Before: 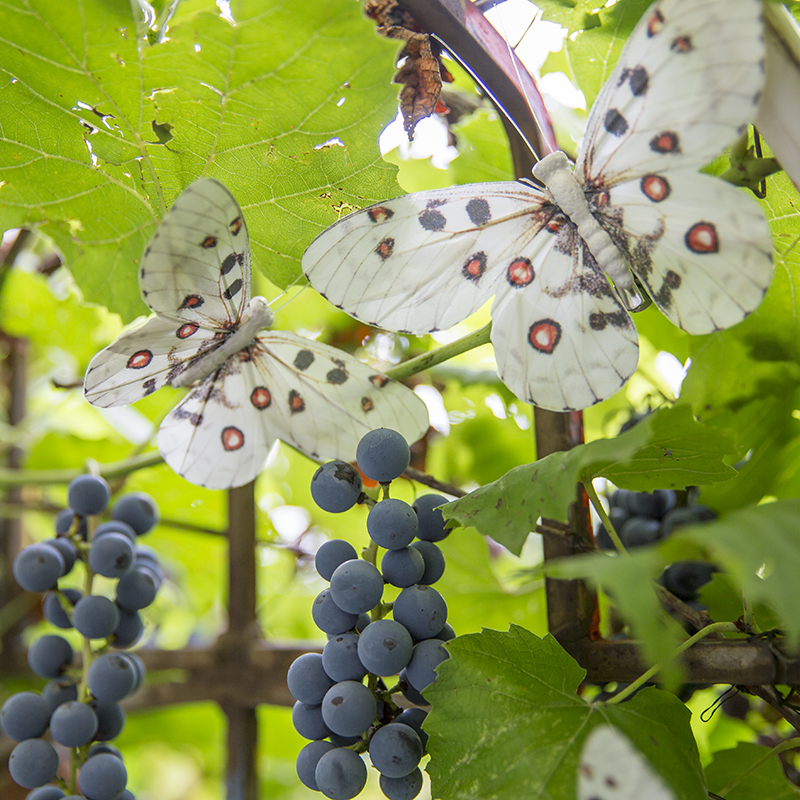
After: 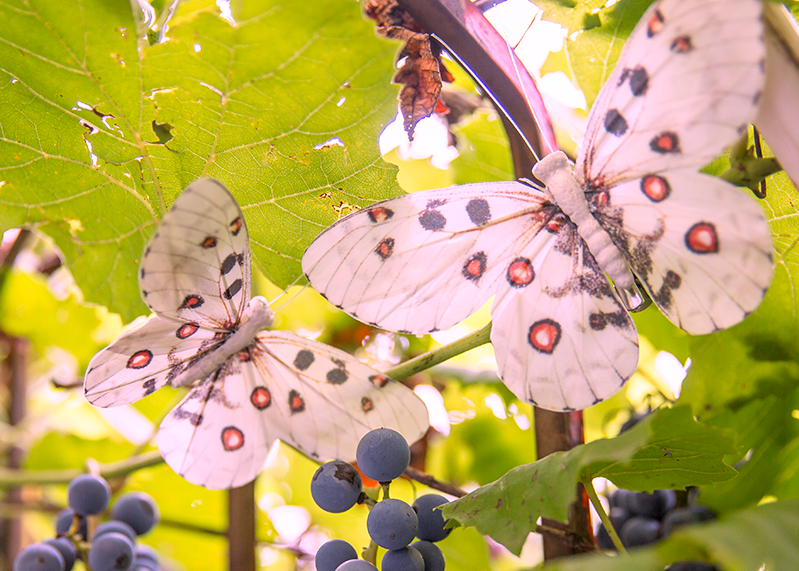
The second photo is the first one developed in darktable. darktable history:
crop: bottom 28.576%
white balance: red 1.188, blue 1.11
